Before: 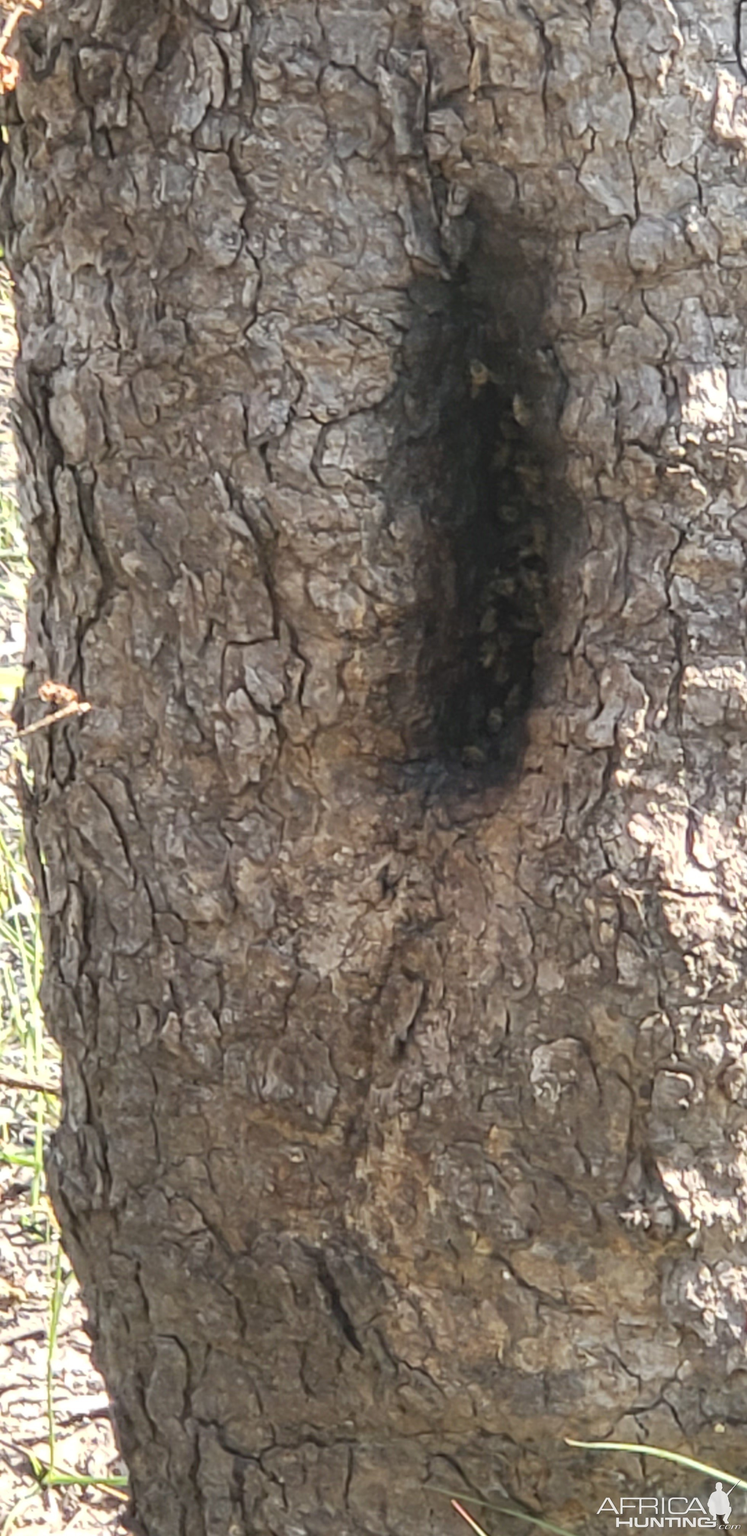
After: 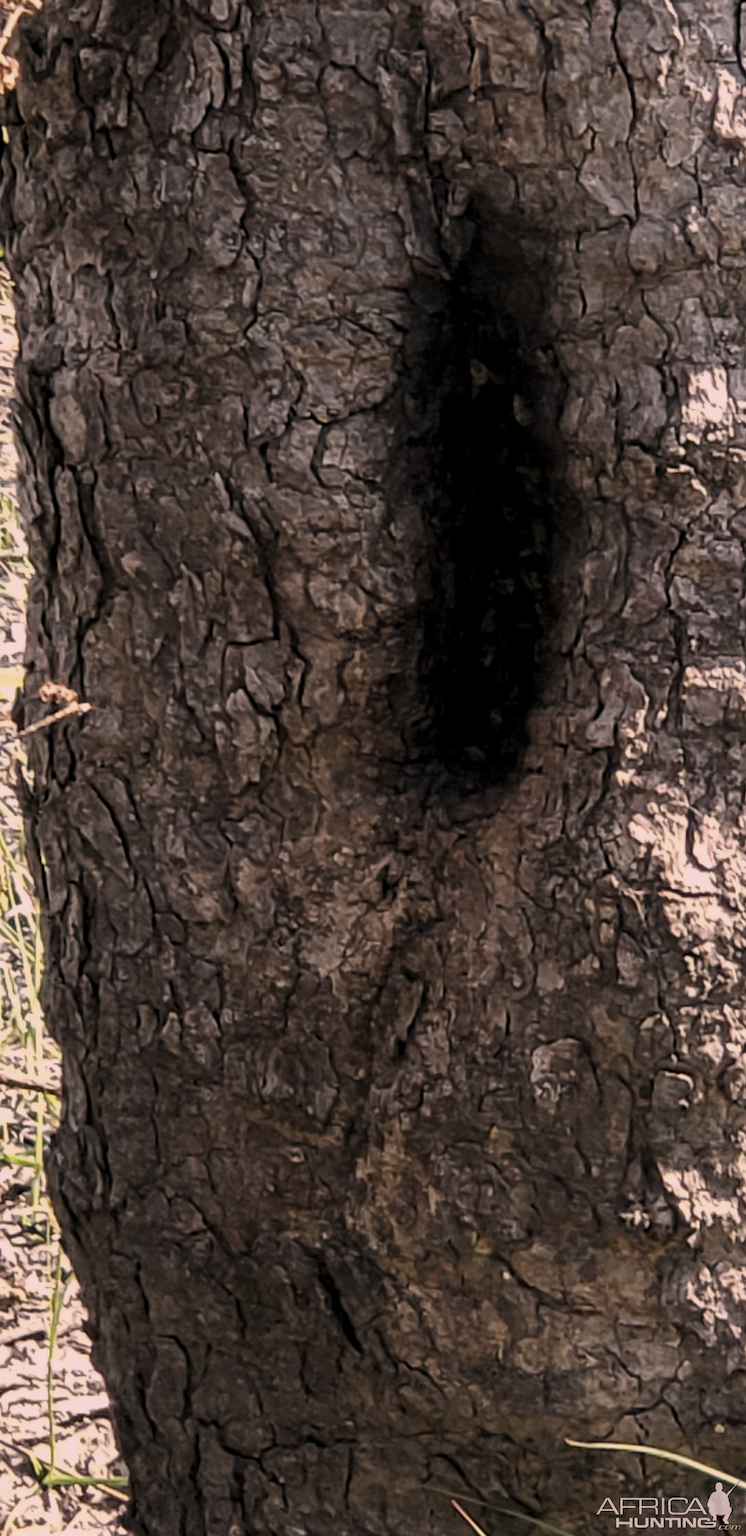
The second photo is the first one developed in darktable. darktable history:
levels: levels [0.101, 0.578, 0.953]
color correction: highlights a* 12.23, highlights b* 5.54
exposure: black level correction 0.011, exposure -0.476 EV, compensate highlight preservation false
